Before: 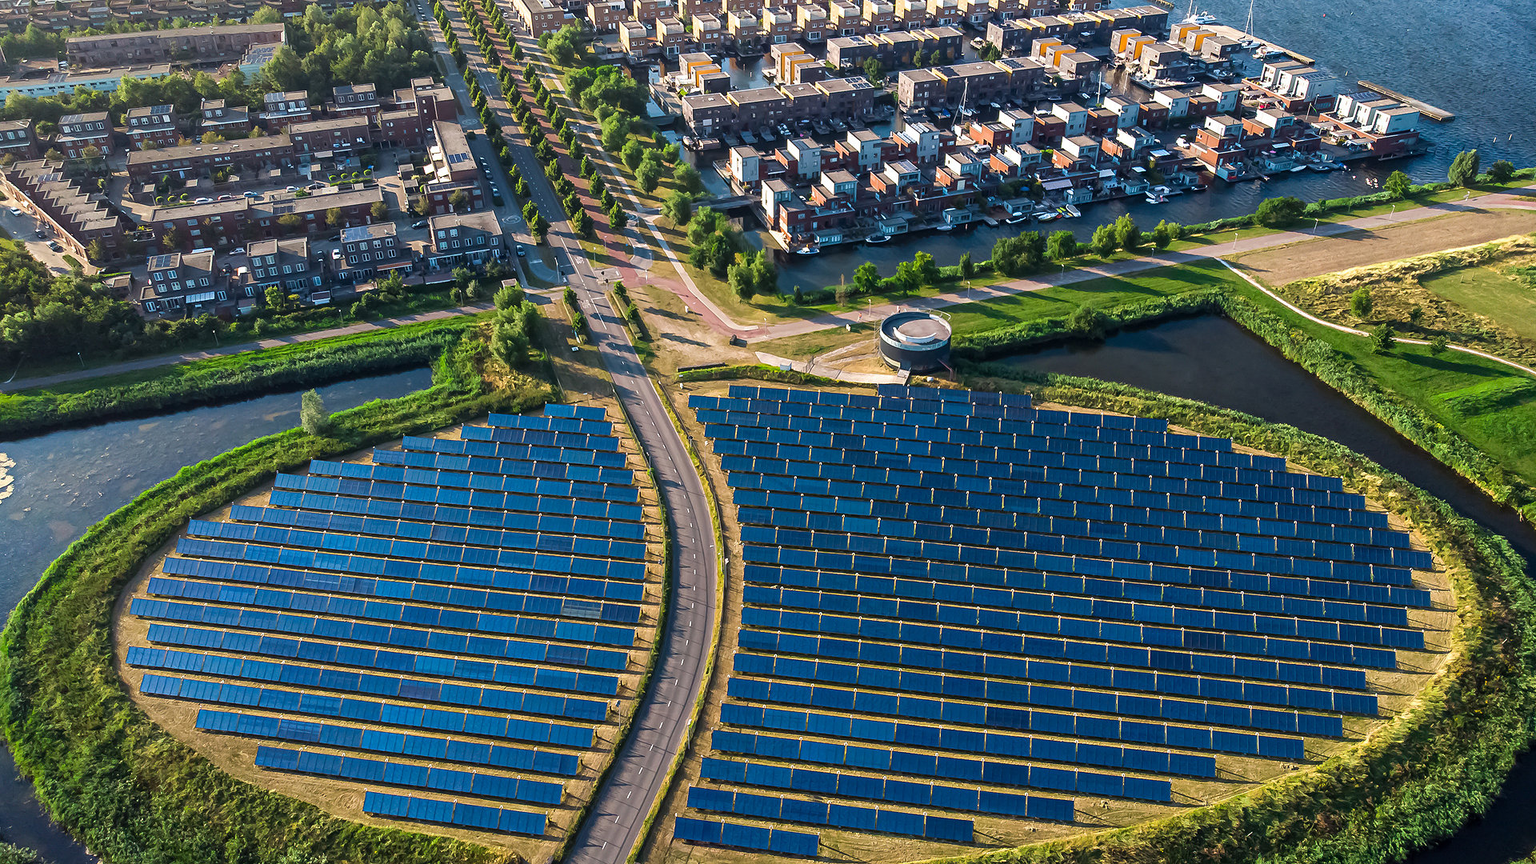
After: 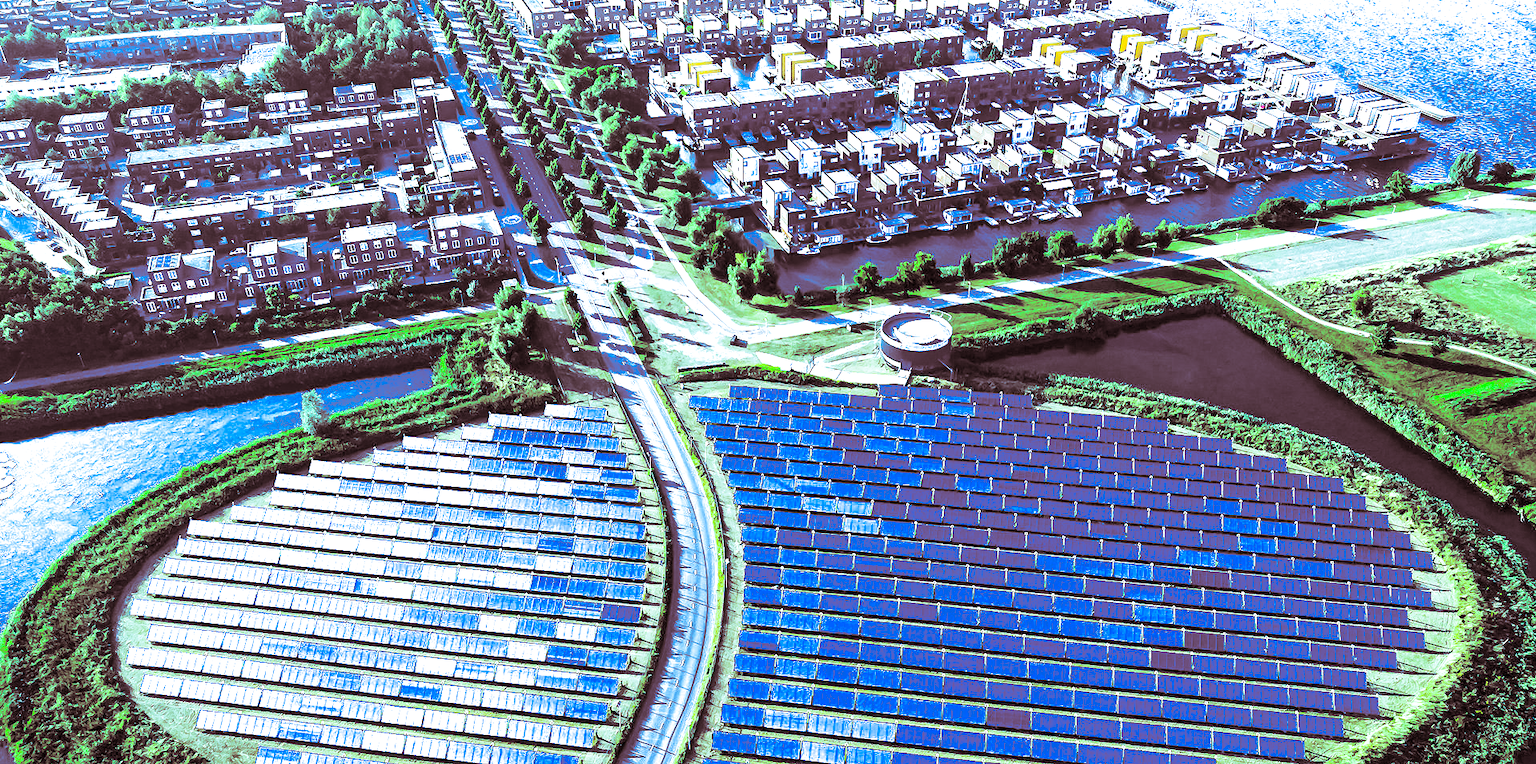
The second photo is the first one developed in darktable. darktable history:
contrast brightness saturation: contrast 0.4, brightness 0.05, saturation 0.25
exposure: exposure 0.722 EV, compensate highlight preservation false
white balance: red 0.766, blue 1.537
crop and rotate: top 0%, bottom 11.49%
color correction: highlights a* -20.08, highlights b* 9.8, shadows a* -20.4, shadows b* -10.76
split-toning: shadows › saturation 0.3, highlights › hue 180°, highlights › saturation 0.3, compress 0%
